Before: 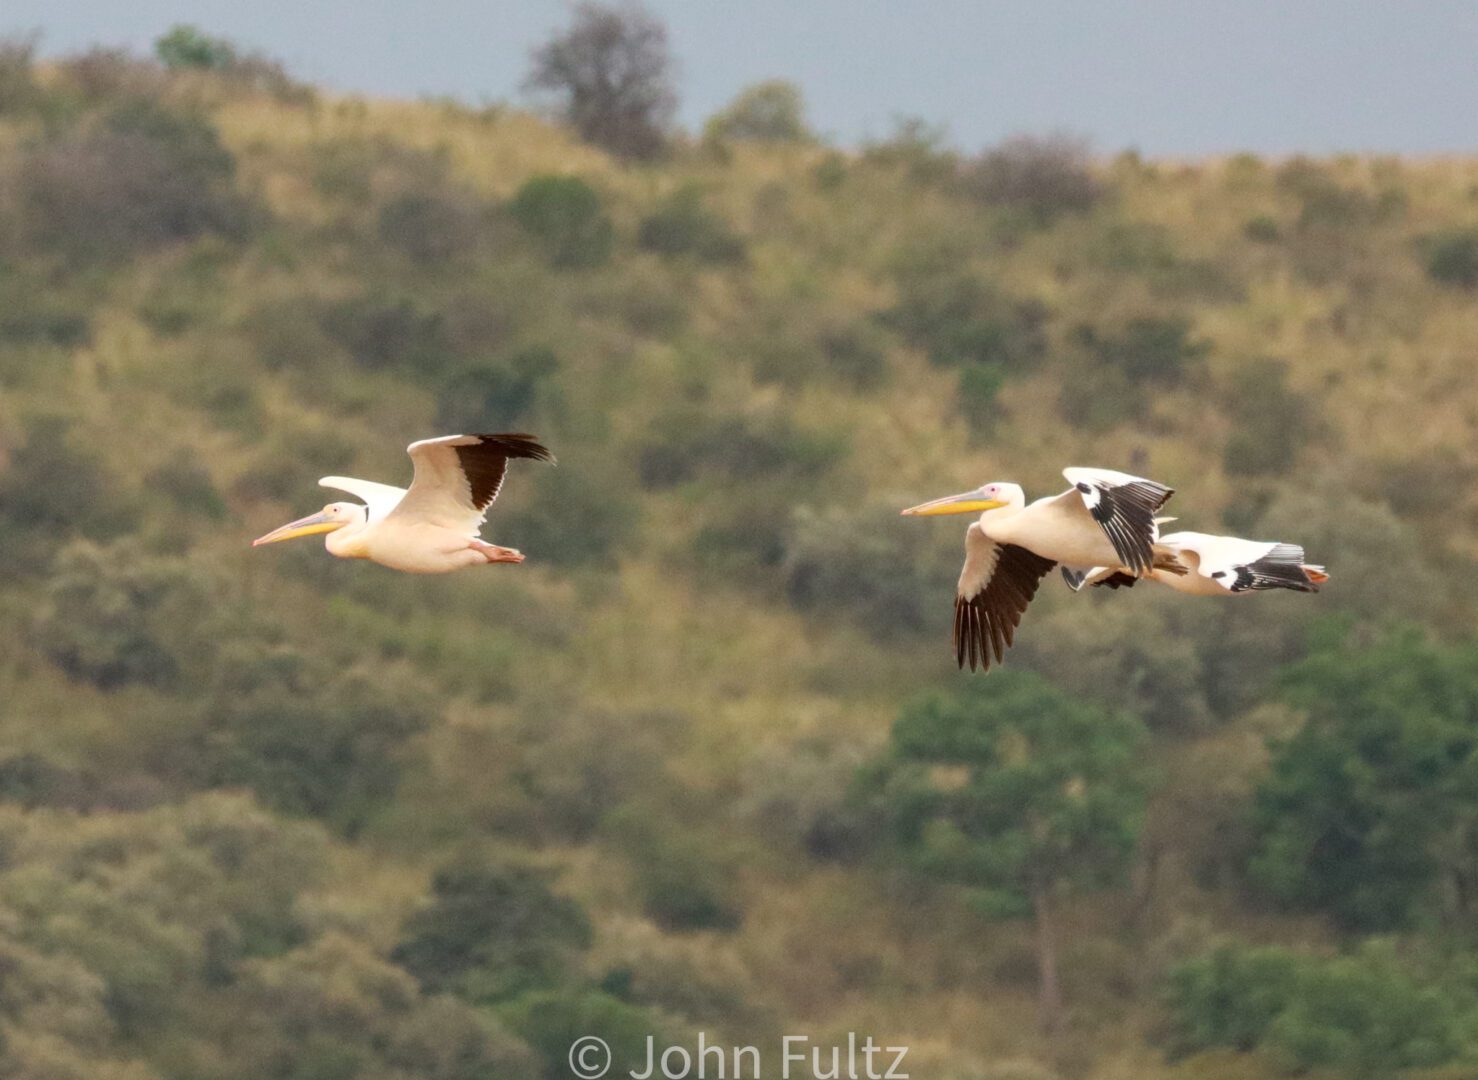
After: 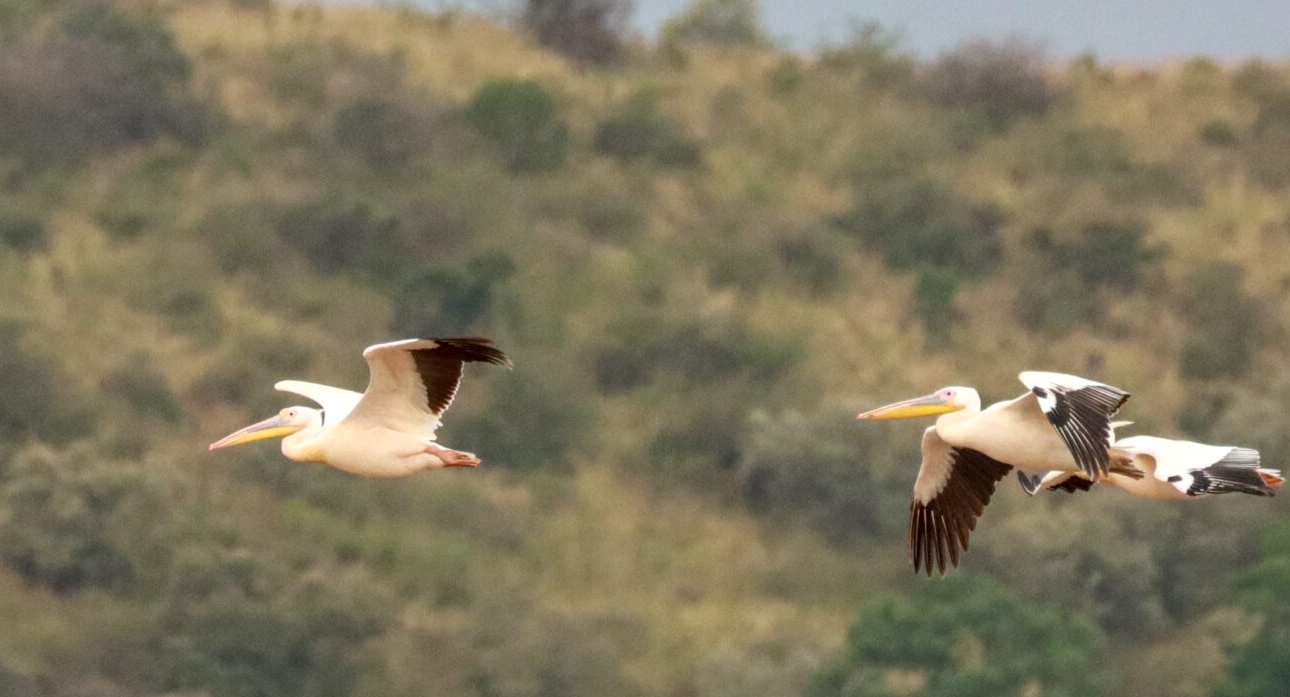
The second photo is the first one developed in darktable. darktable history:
local contrast: highlights 100%, shadows 100%, detail 120%, midtone range 0.2
crop: left 3.015%, top 8.969%, right 9.647%, bottom 26.457%
